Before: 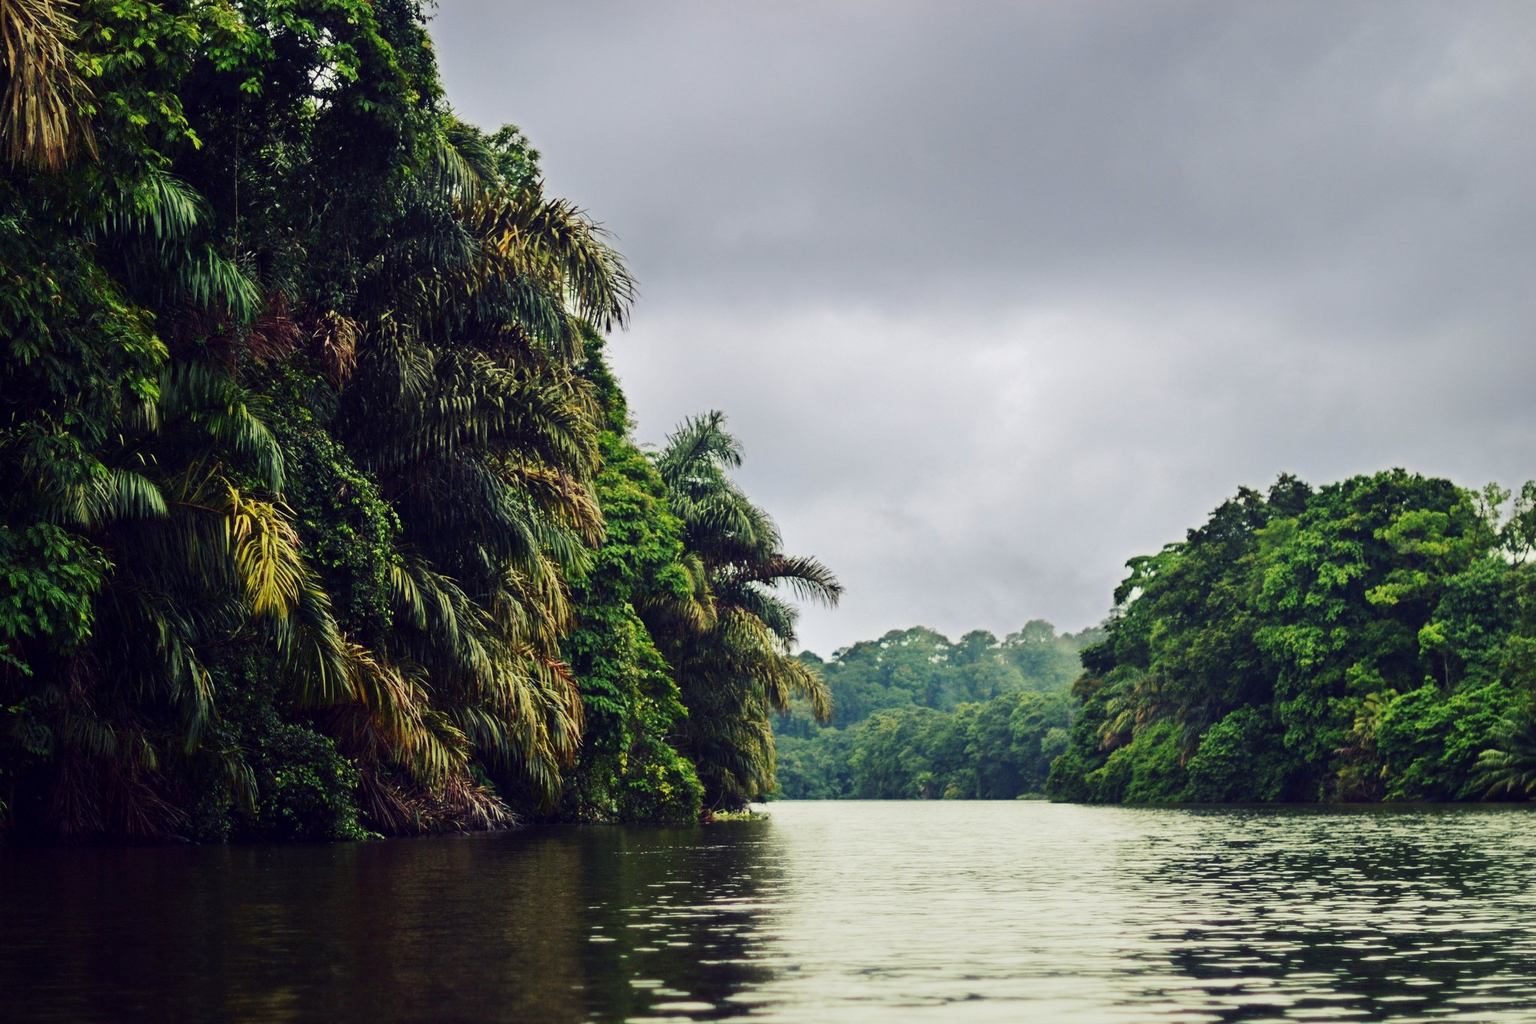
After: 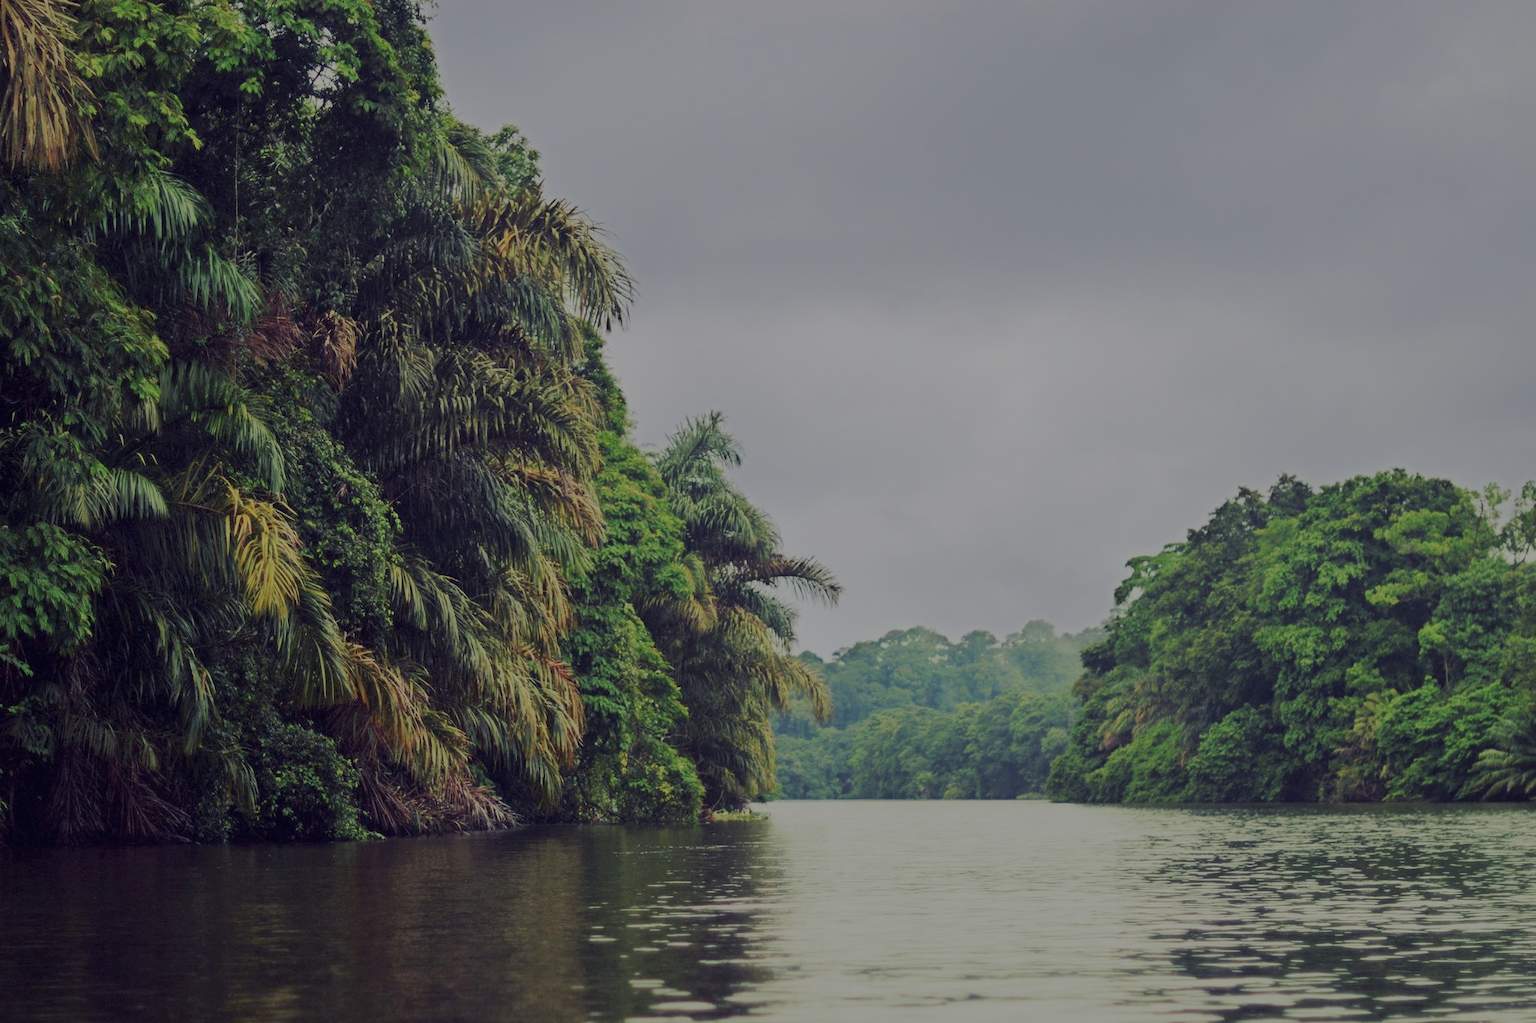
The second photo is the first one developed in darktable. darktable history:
filmic rgb: black relative exposure -13.98 EV, white relative exposure 7.98 EV, threshold 5.95 EV, hardness 3.74, latitude 49.2%, contrast 0.515, iterations of high-quality reconstruction 0, enable highlight reconstruction true
exposure: exposure -0.184 EV, compensate highlight preservation false
